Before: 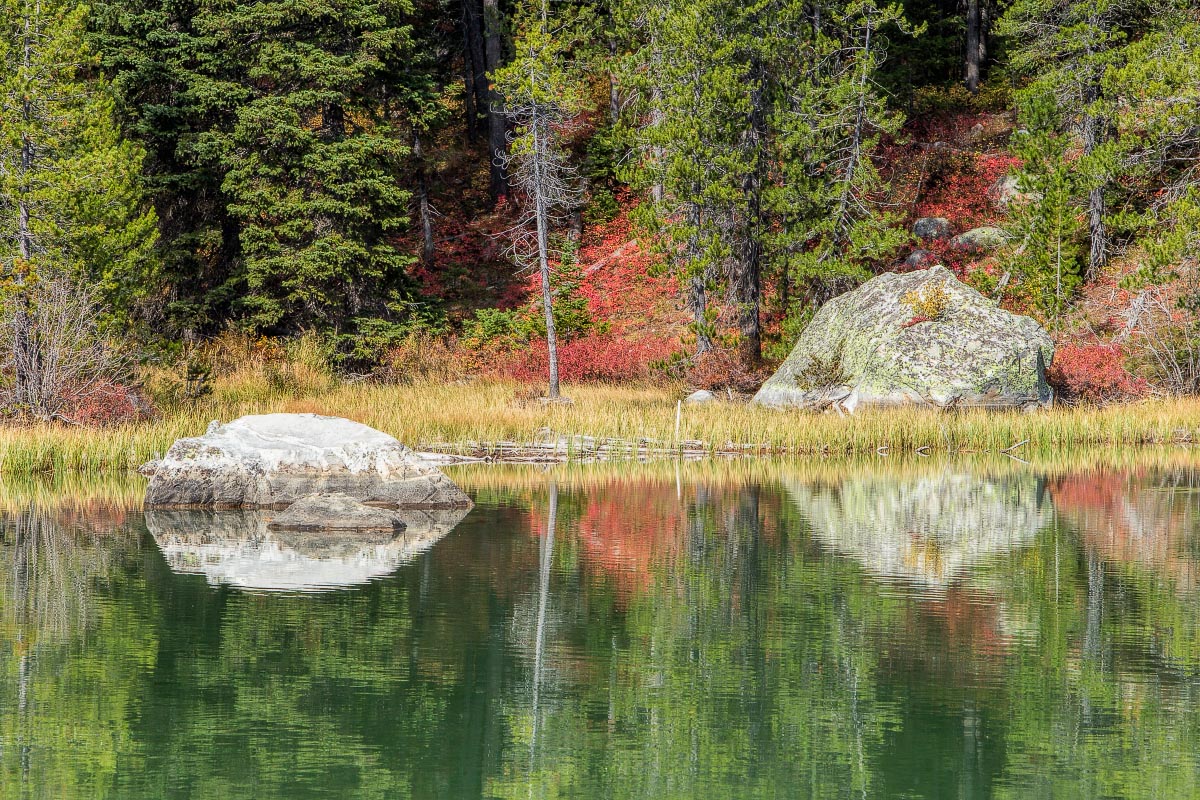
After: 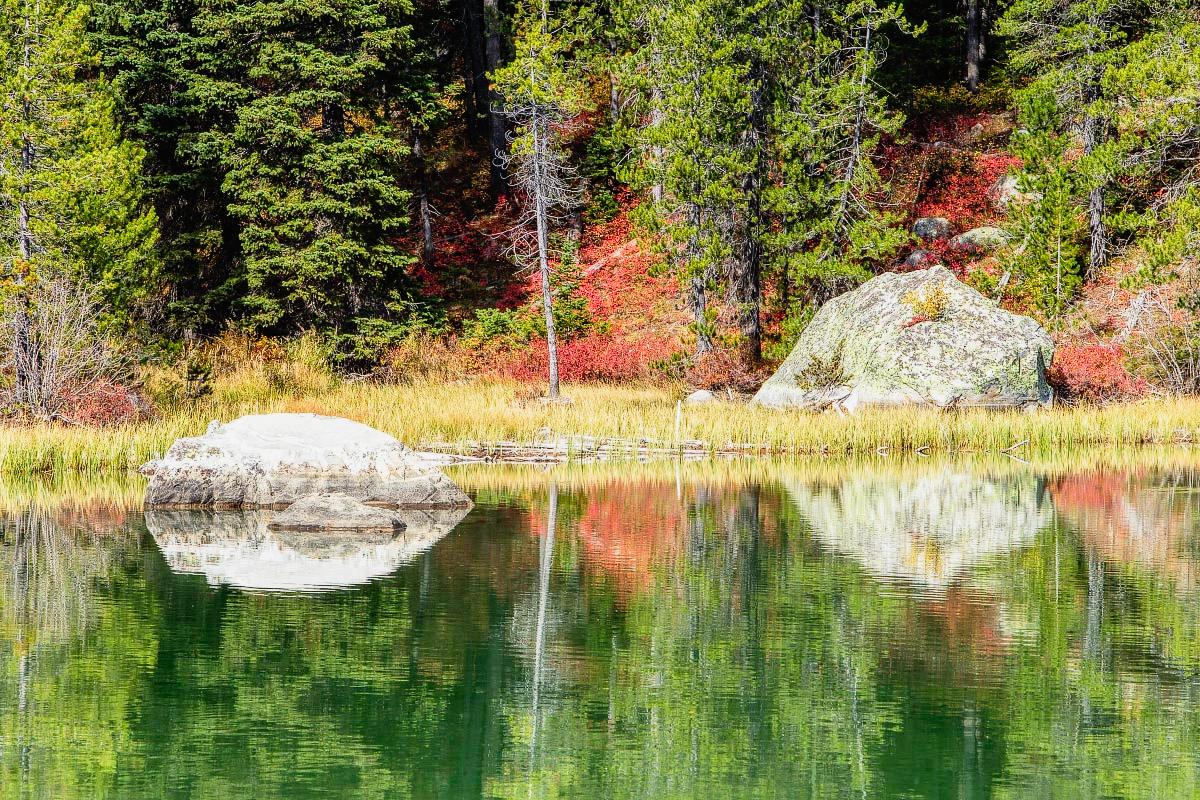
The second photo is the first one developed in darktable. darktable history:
contrast brightness saturation: contrast -0.015, brightness -0.007, saturation 0.026
base curve: curves: ch0 [(0, 0) (0.012, 0.01) (0.073, 0.168) (0.31, 0.711) (0.645, 0.957) (1, 1)], preserve colors none
exposure: black level correction 0, exposure -0.731 EV, compensate highlight preservation false
